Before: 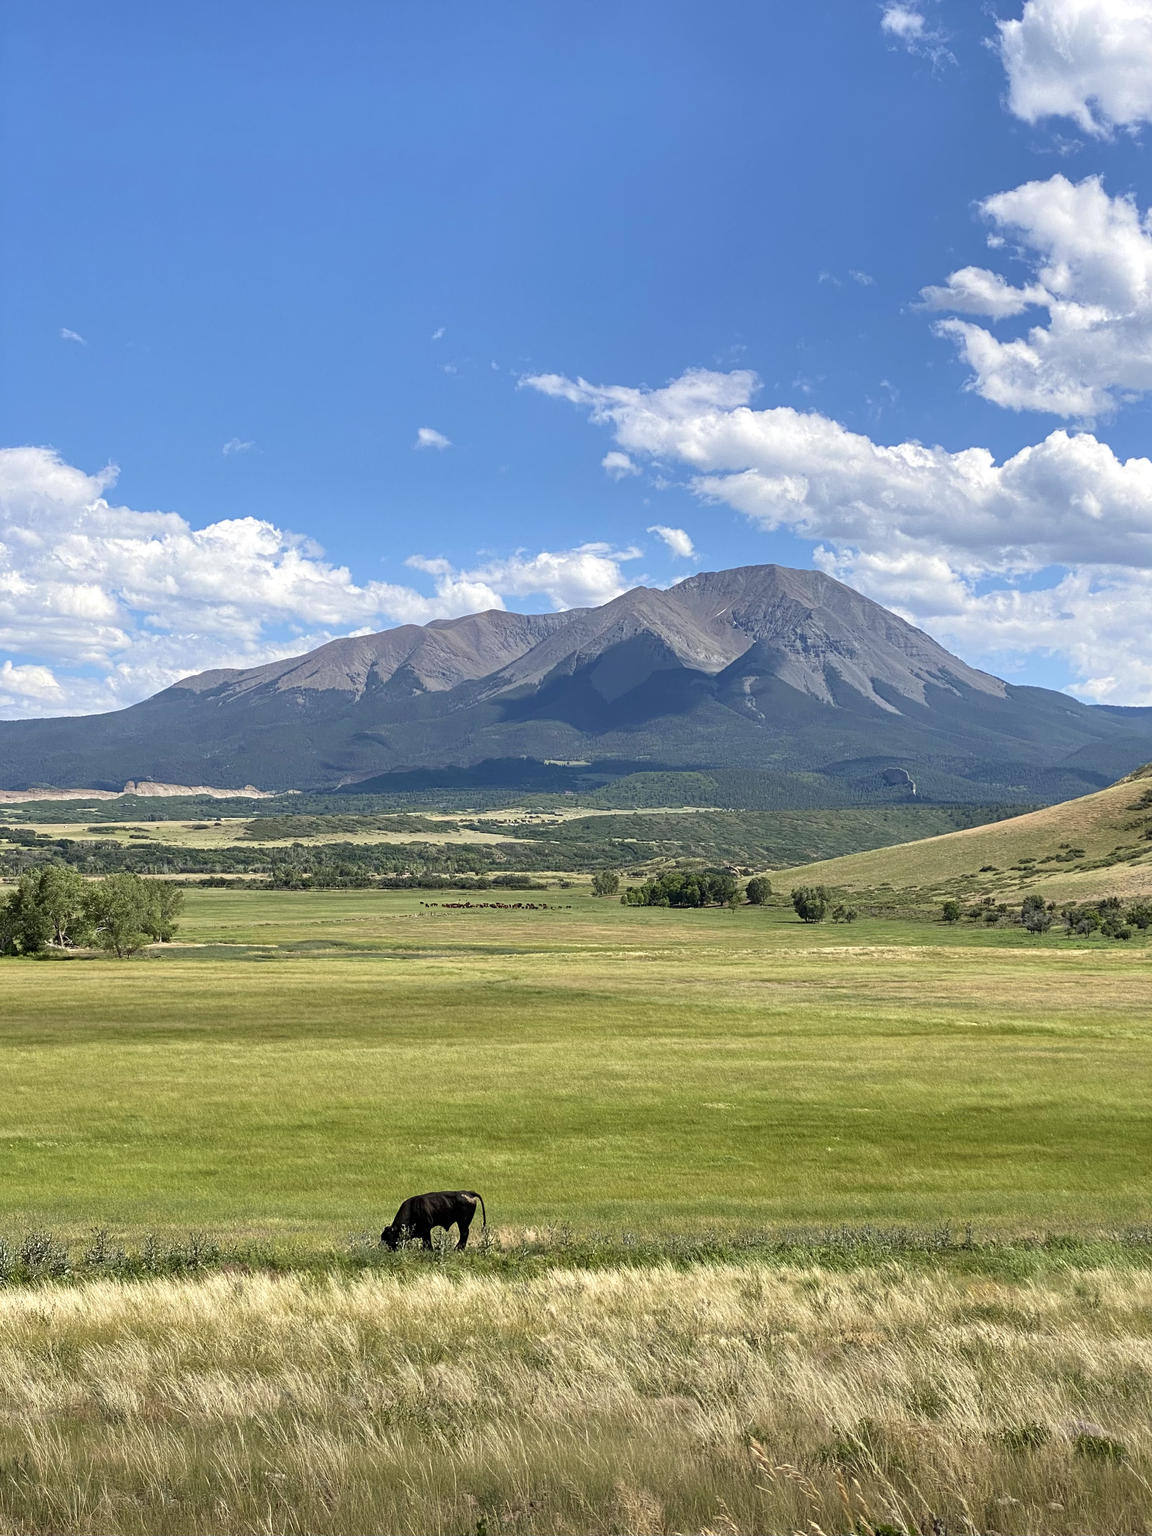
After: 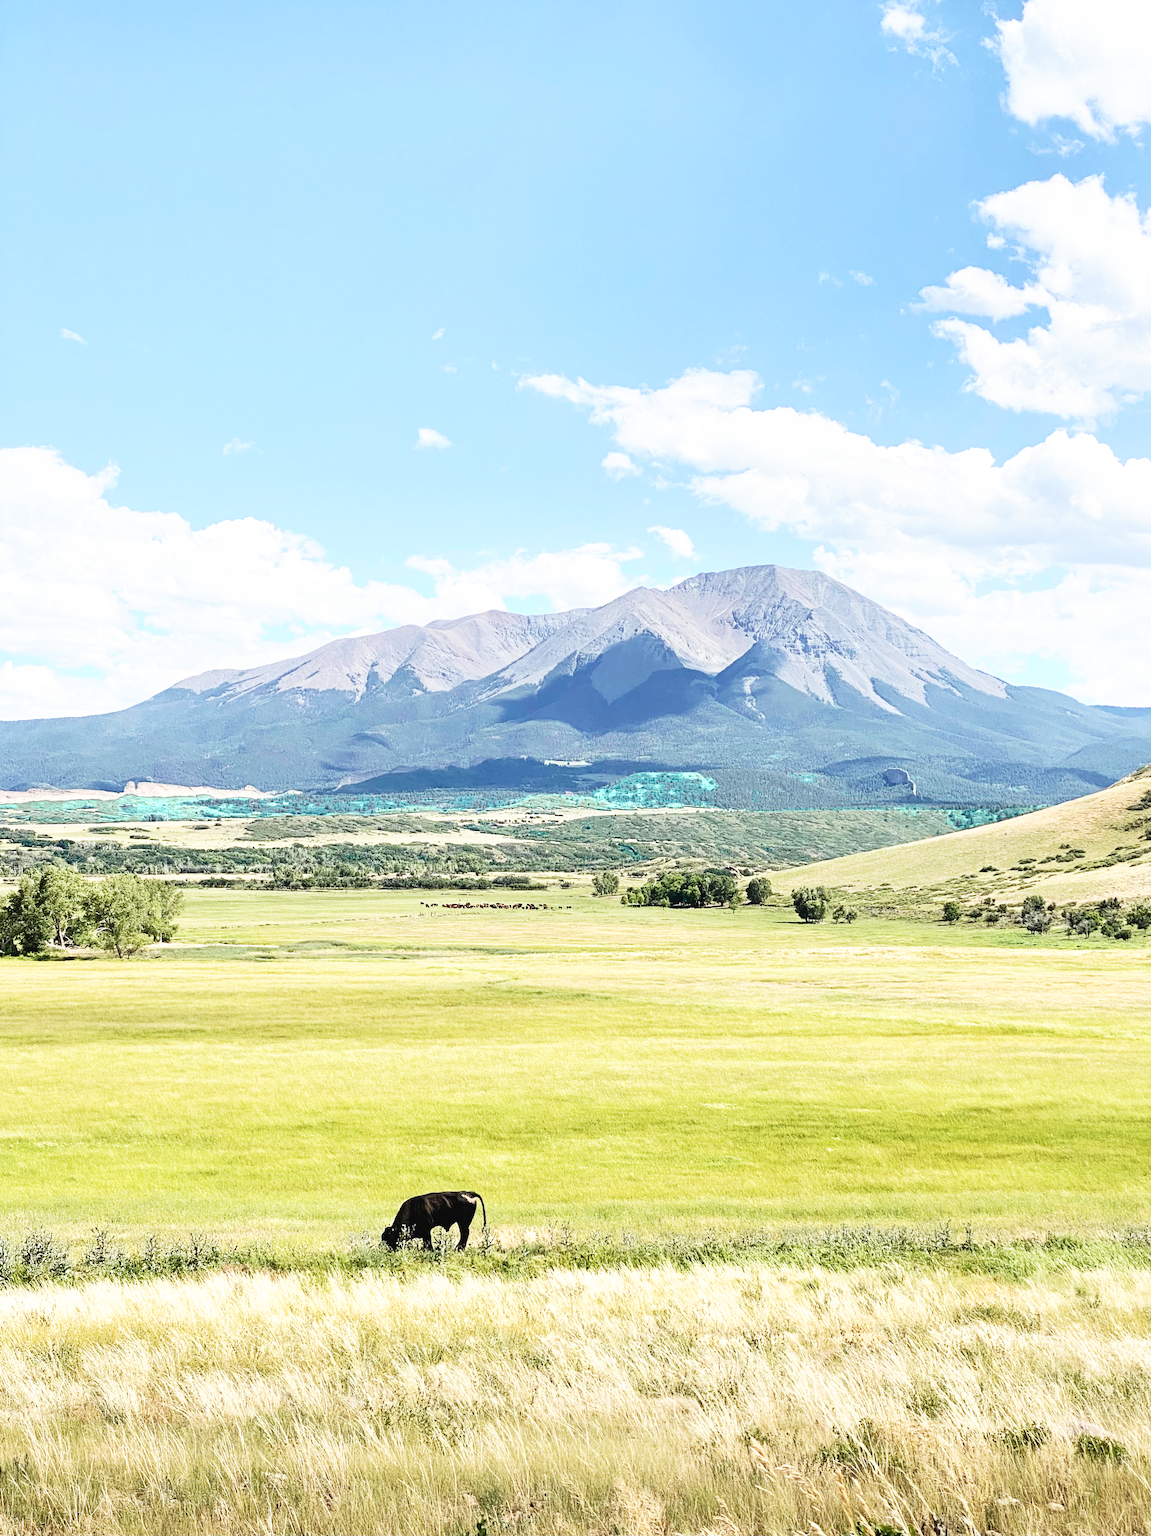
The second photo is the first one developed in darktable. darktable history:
color correction: highlights b* 0.021, saturation 0.77
base curve: curves: ch0 [(0, 0) (0.007, 0.004) (0.027, 0.03) (0.046, 0.07) (0.207, 0.54) (0.442, 0.872) (0.673, 0.972) (1, 1)], preserve colors none
color zones: curves: ch0 [(0.25, 0.5) (0.423, 0.5) (0.443, 0.5) (0.521, 0.756) (0.568, 0.5) (0.576, 0.5) (0.75, 0.5)]; ch1 [(0.25, 0.5) (0.423, 0.5) (0.443, 0.5) (0.539, 0.873) (0.624, 0.565) (0.631, 0.5) (0.75, 0.5)], mix 101.26%
tone curve: curves: ch0 [(0, 0.028) (0.138, 0.156) (0.468, 0.516) (0.754, 0.823) (1, 1)], color space Lab, independent channels, preserve colors none
